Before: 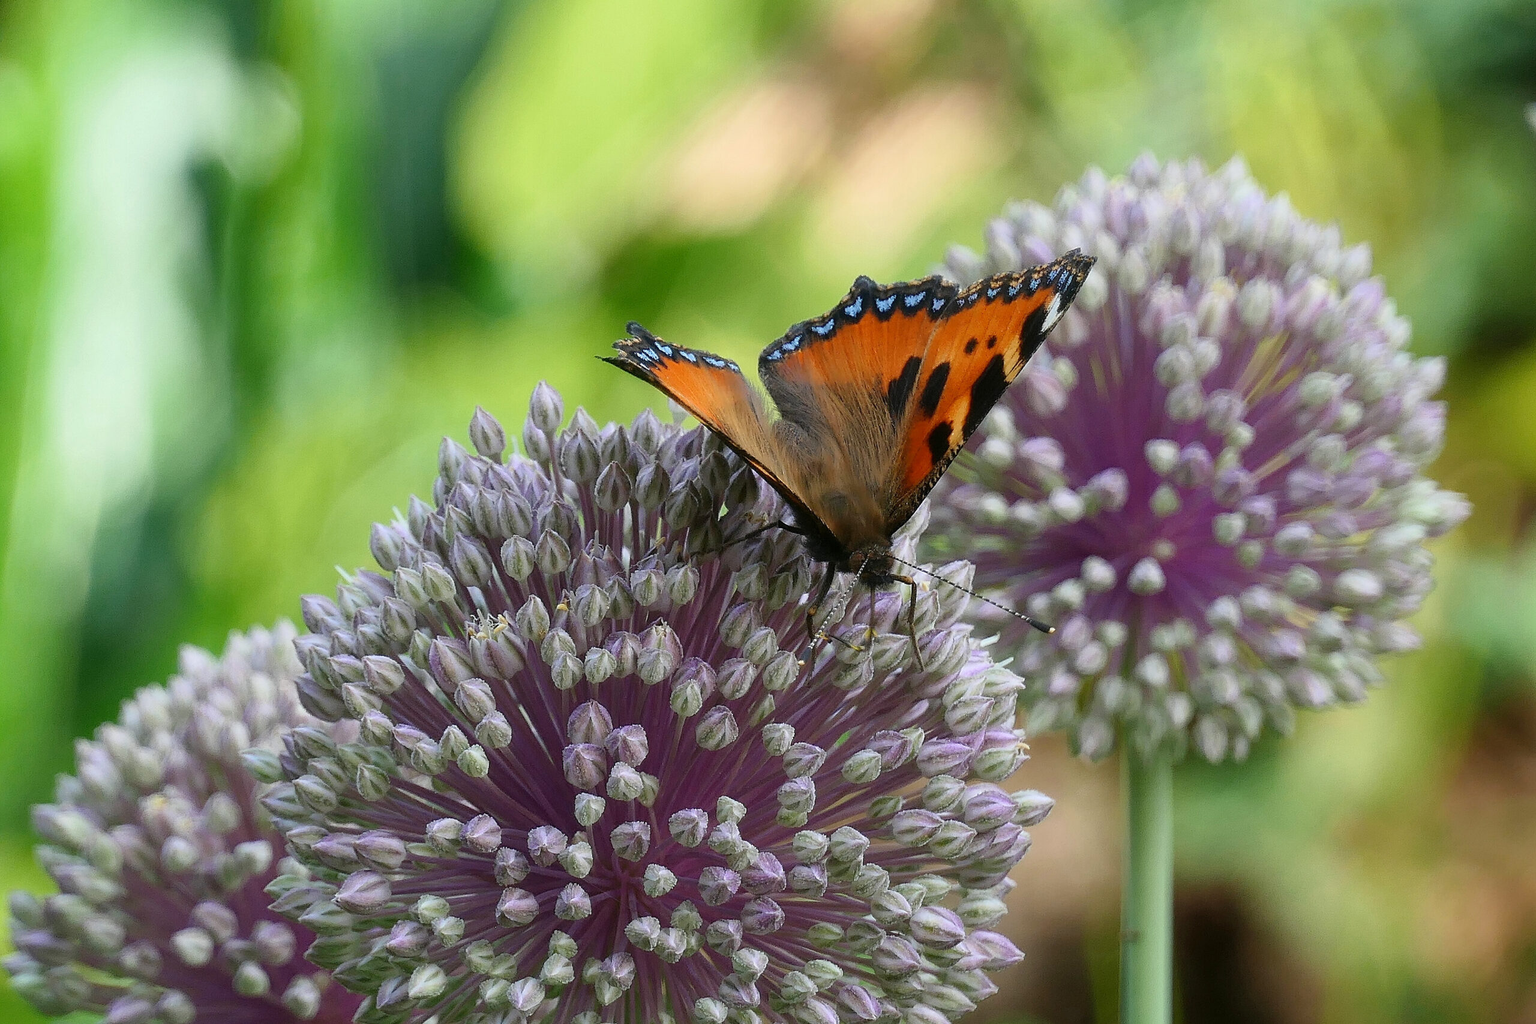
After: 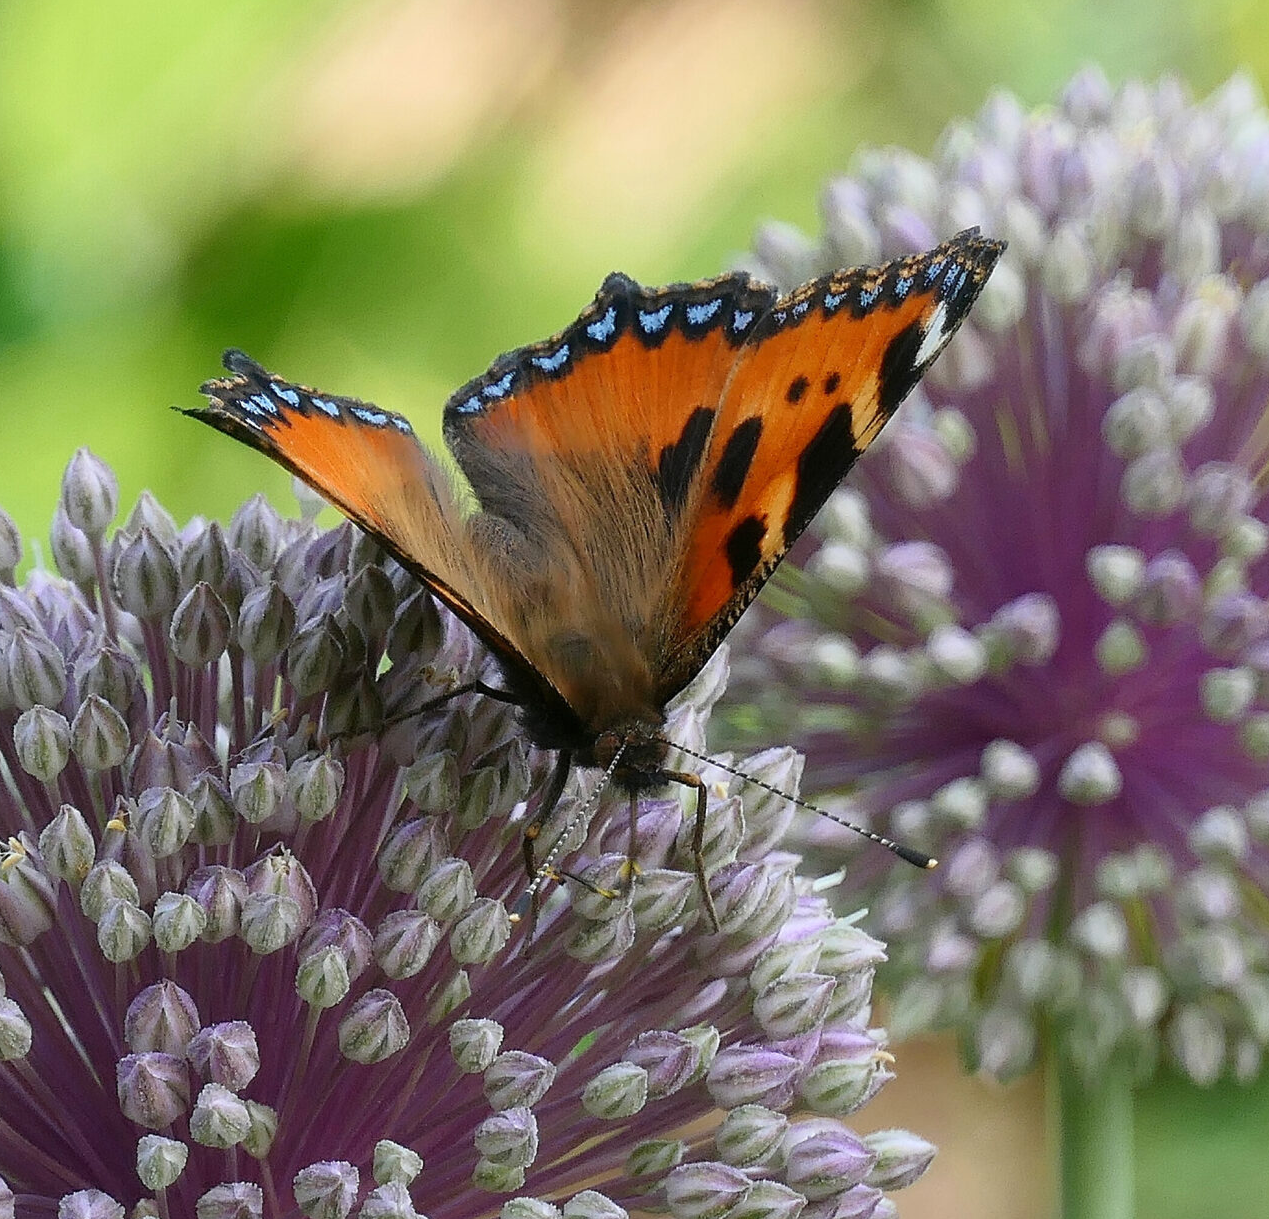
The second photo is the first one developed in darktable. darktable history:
tone equalizer: on, module defaults
crop: left 32.075%, top 10.976%, right 18.355%, bottom 17.596%
